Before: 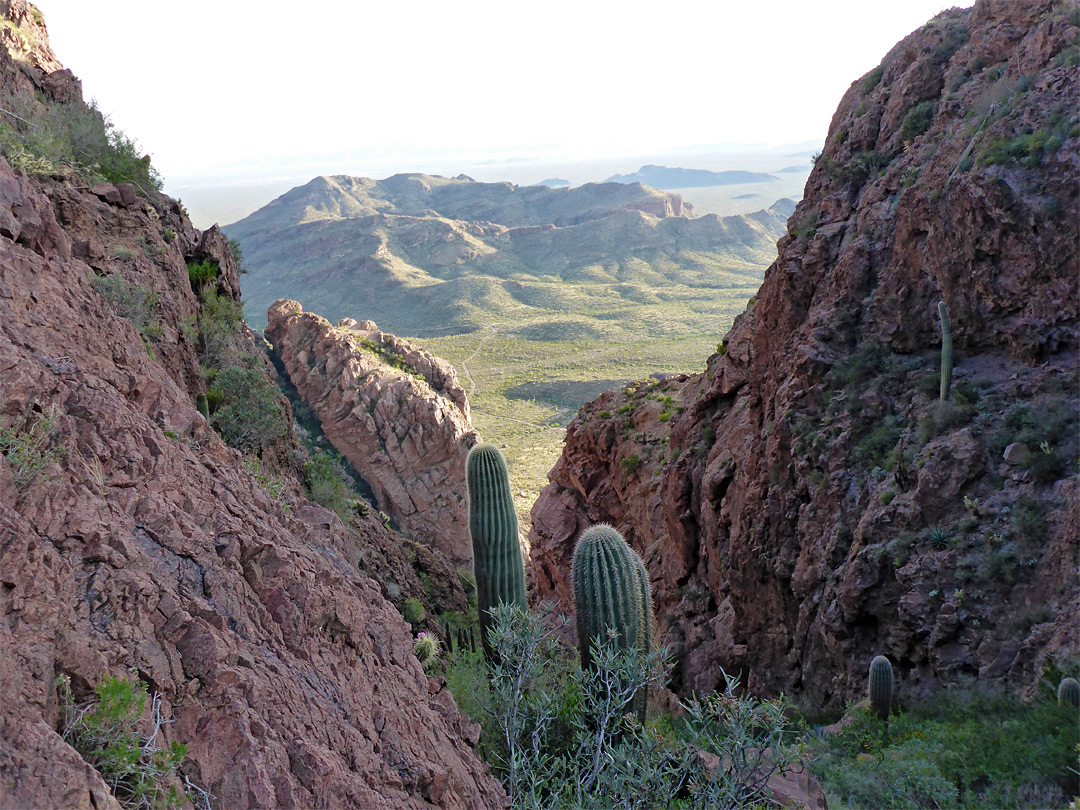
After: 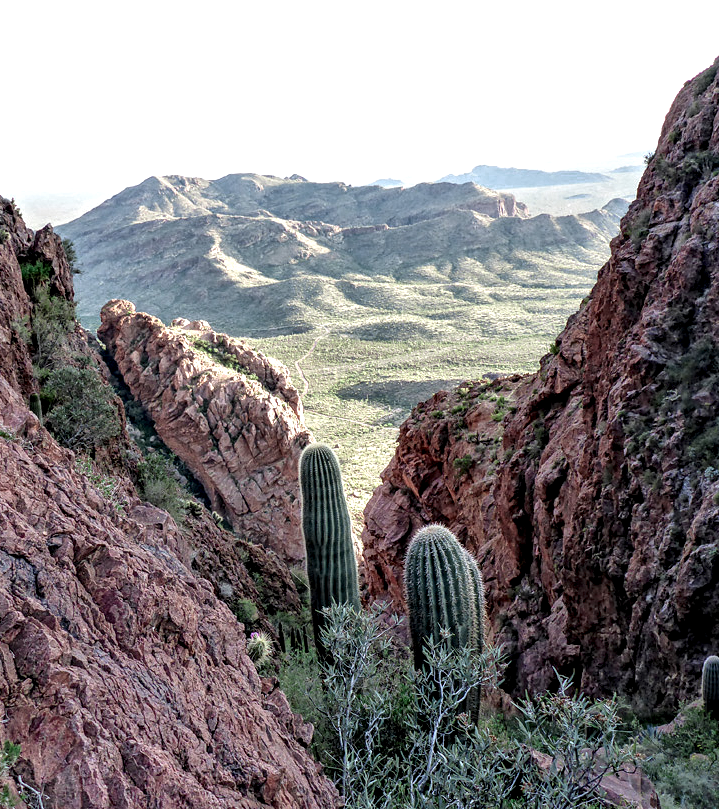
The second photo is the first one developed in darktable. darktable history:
crop and rotate: left 15.535%, right 17.804%
exposure: exposure 0.238 EV, compensate highlight preservation false
local contrast: highlights 16%, detail 187%
color zones: curves: ch0 [(0, 0.466) (0.128, 0.466) (0.25, 0.5) (0.375, 0.456) (0.5, 0.5) (0.625, 0.5) (0.737, 0.652) (0.875, 0.5)]; ch1 [(0, 0.603) (0.125, 0.618) (0.261, 0.348) (0.372, 0.353) (0.497, 0.363) (0.611, 0.45) (0.731, 0.427) (0.875, 0.518) (0.998, 0.652)]; ch2 [(0, 0.559) (0.125, 0.451) (0.253, 0.564) (0.37, 0.578) (0.5, 0.466) (0.625, 0.471) (0.731, 0.471) (0.88, 0.485)]
